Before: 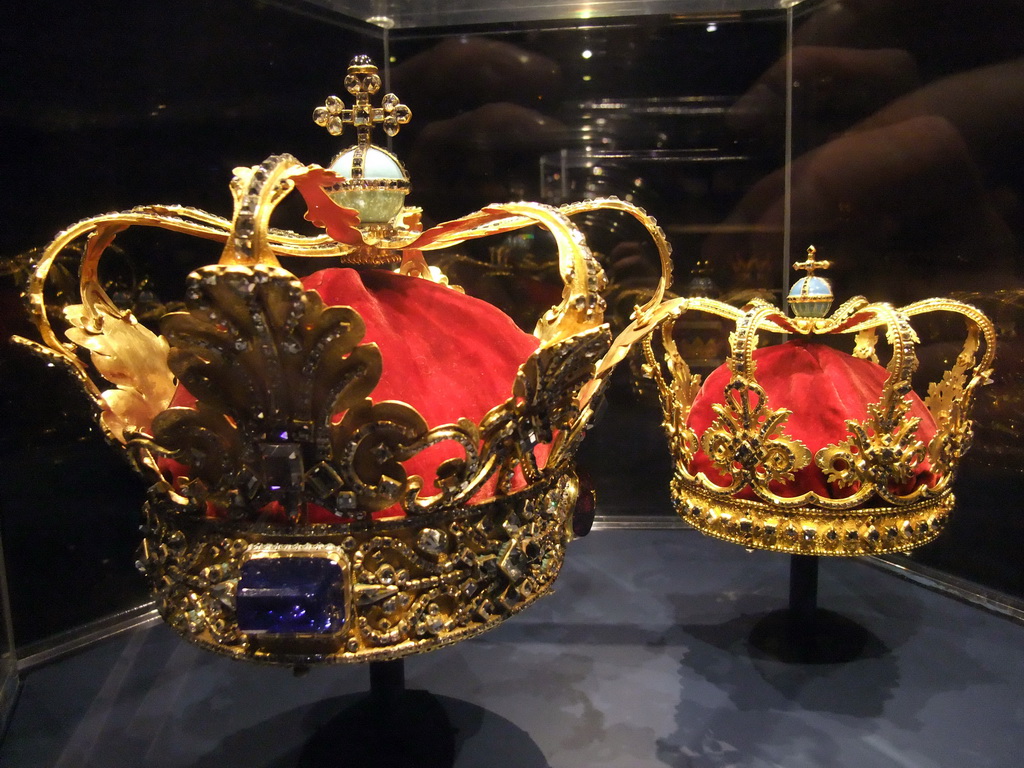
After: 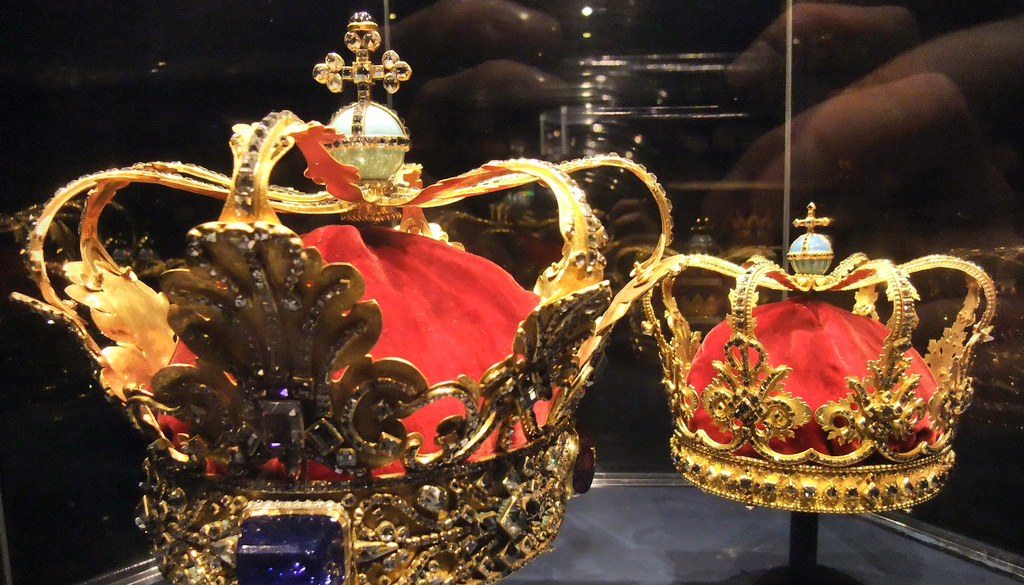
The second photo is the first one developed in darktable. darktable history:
crop: top 5.712%, bottom 18.016%
levels: mode automatic, levels [0.101, 0.578, 0.953]
shadows and highlights: soften with gaussian
vignetting: unbound false
